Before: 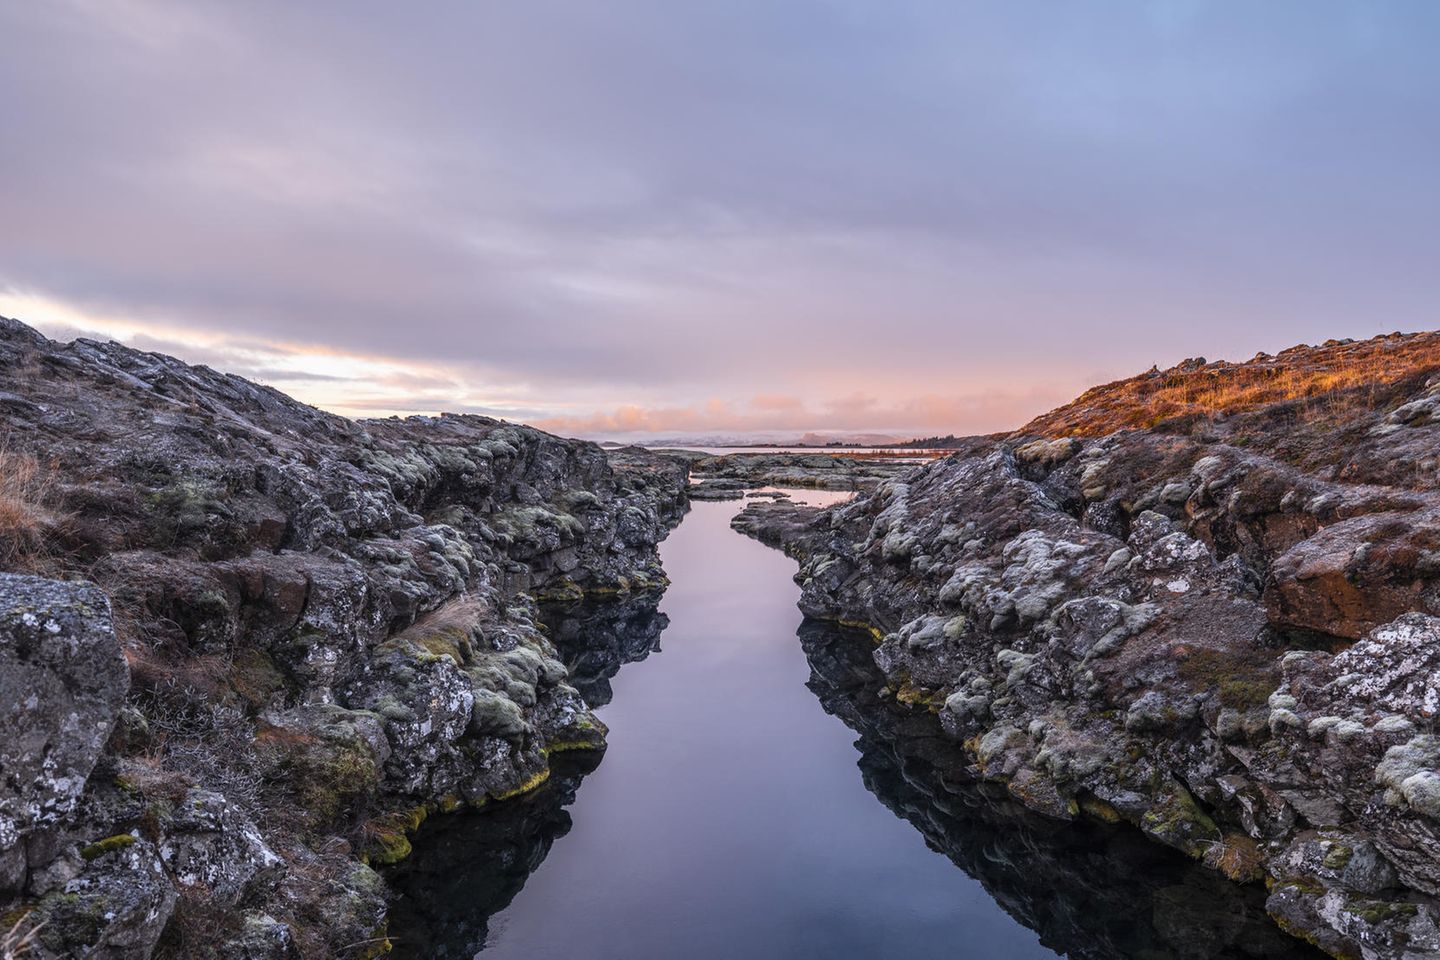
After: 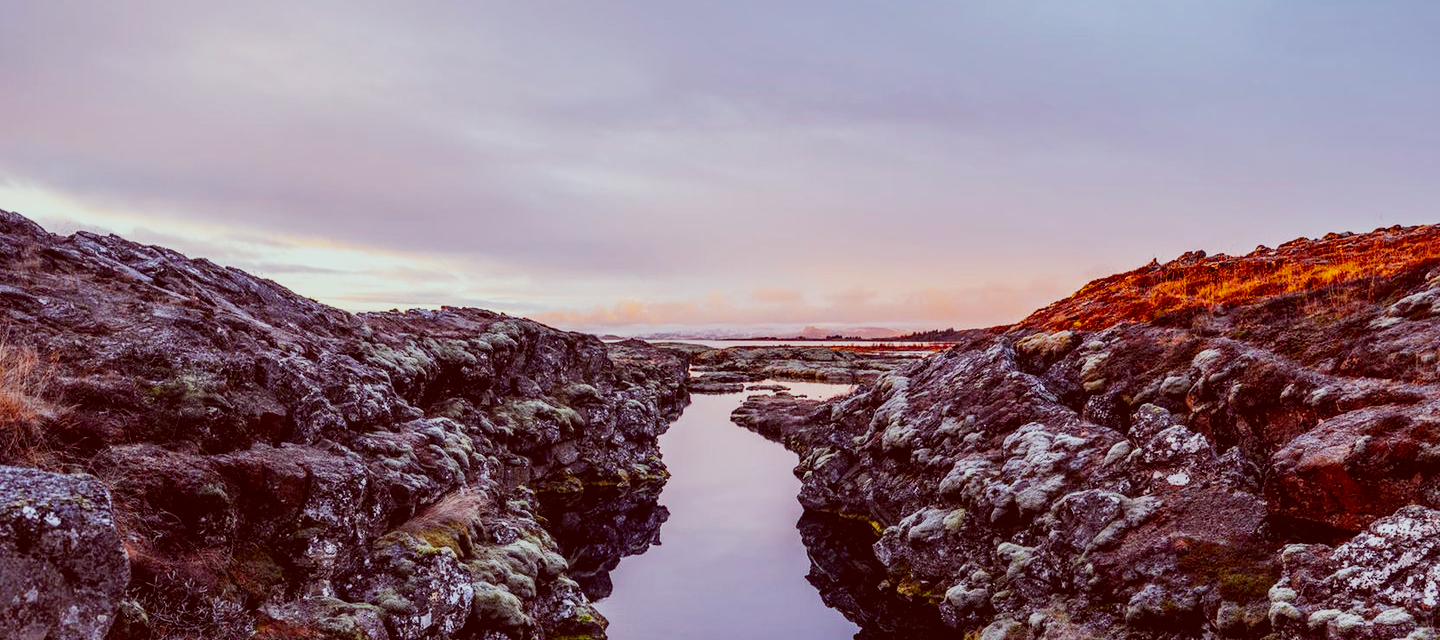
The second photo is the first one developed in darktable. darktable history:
color balance rgb: perceptual saturation grading › global saturation 30%, global vibrance 20%
sigmoid: contrast 1.7, skew -0.1, preserve hue 0%, red attenuation 0.1, red rotation 0.035, green attenuation 0.1, green rotation -0.017, blue attenuation 0.15, blue rotation -0.052, base primaries Rec2020
color correction: highlights a* -7.23, highlights b* -0.161, shadows a* 20.08, shadows b* 11.73
crop: top 11.166%, bottom 22.168%
